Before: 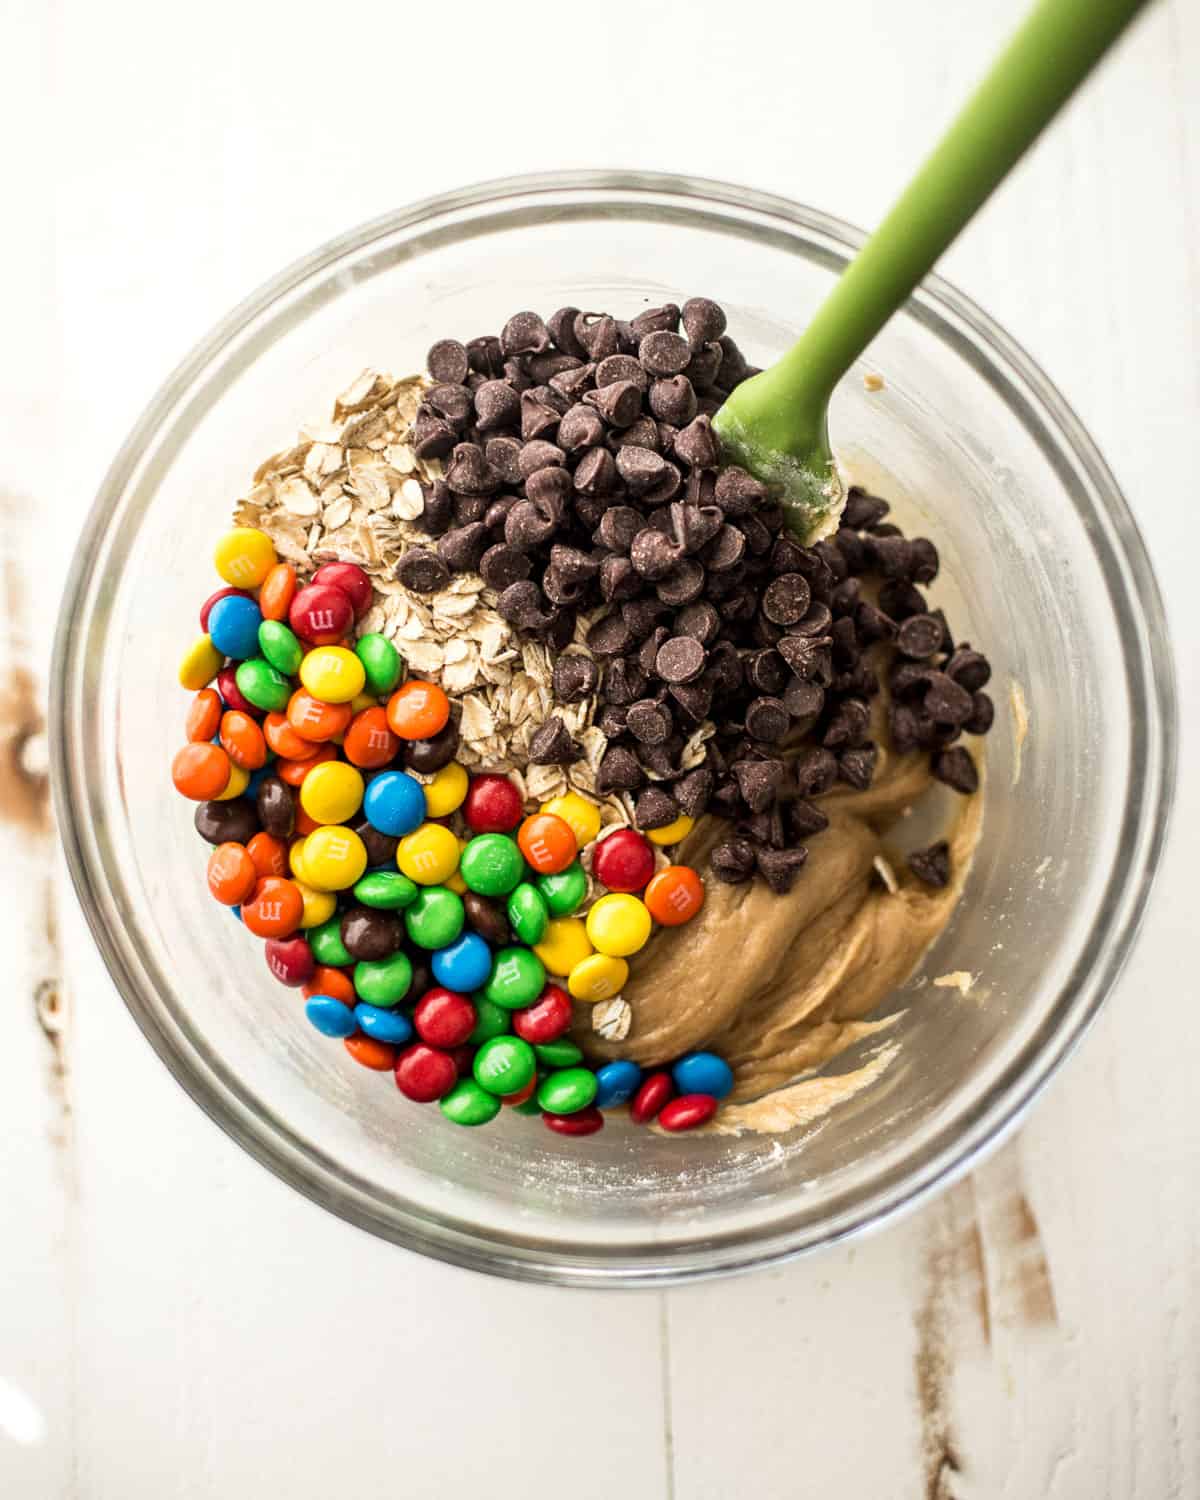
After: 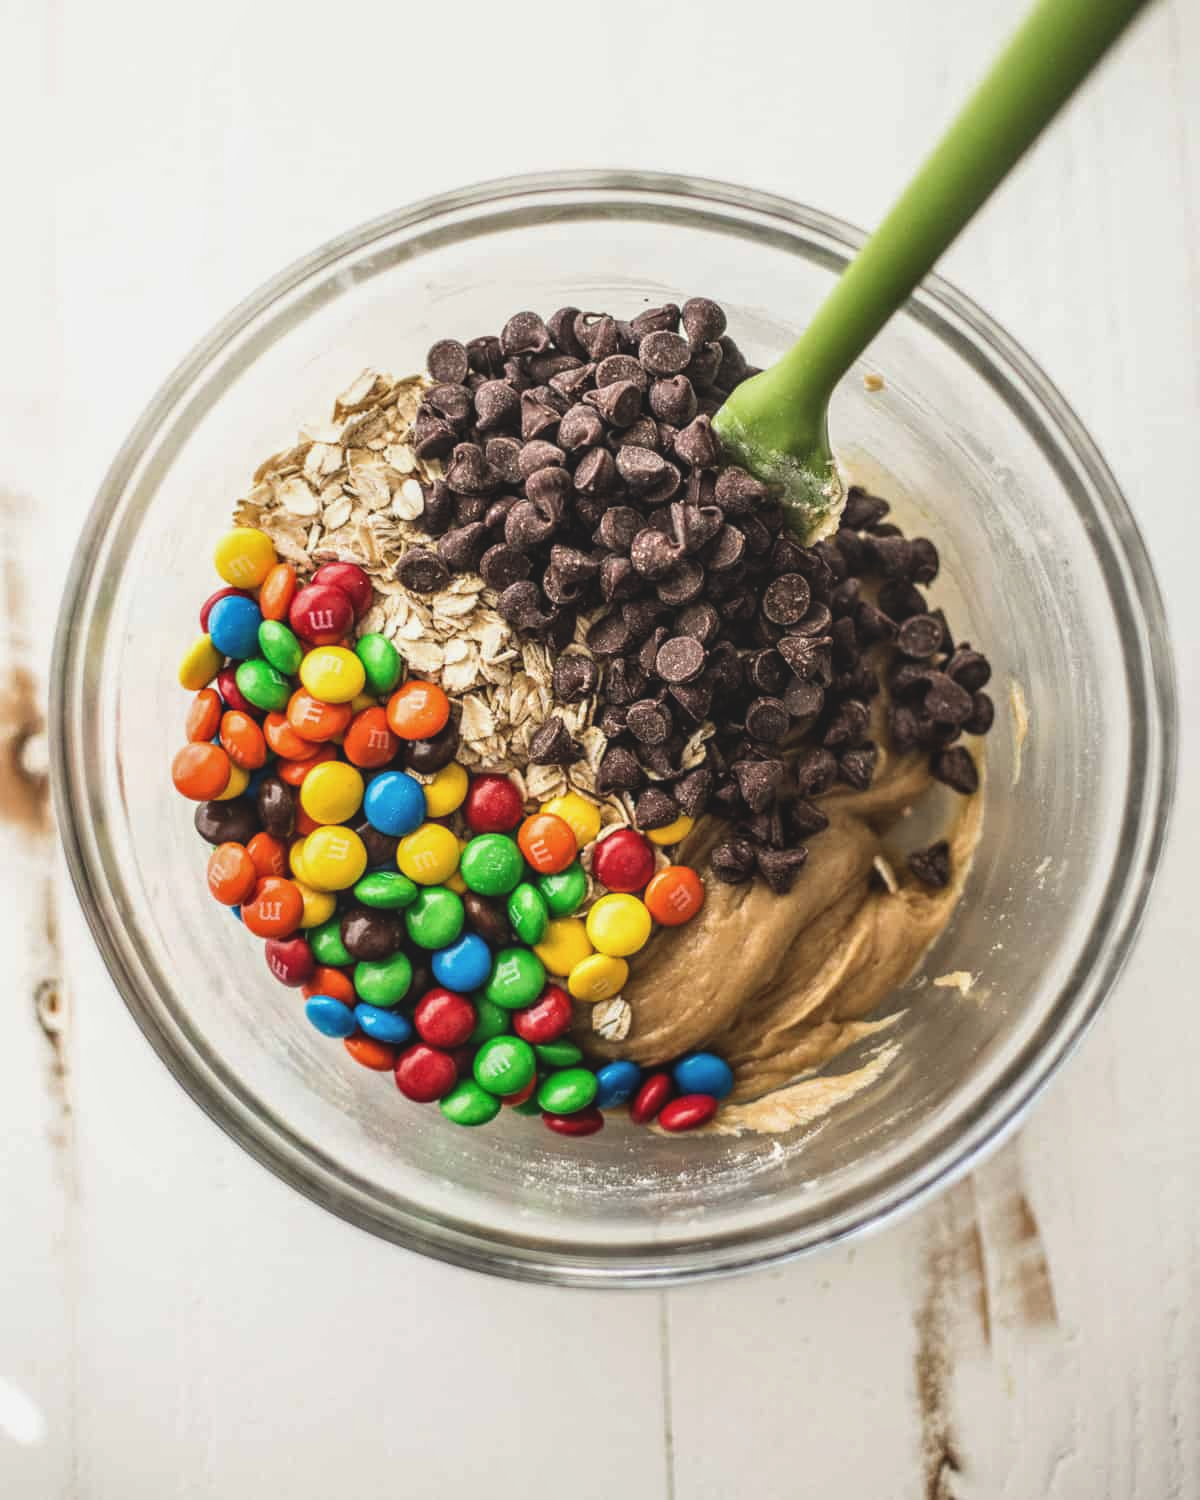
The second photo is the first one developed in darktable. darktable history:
local contrast: on, module defaults
exposure: black level correction -0.014, exposure -0.193 EV, compensate highlight preservation false
